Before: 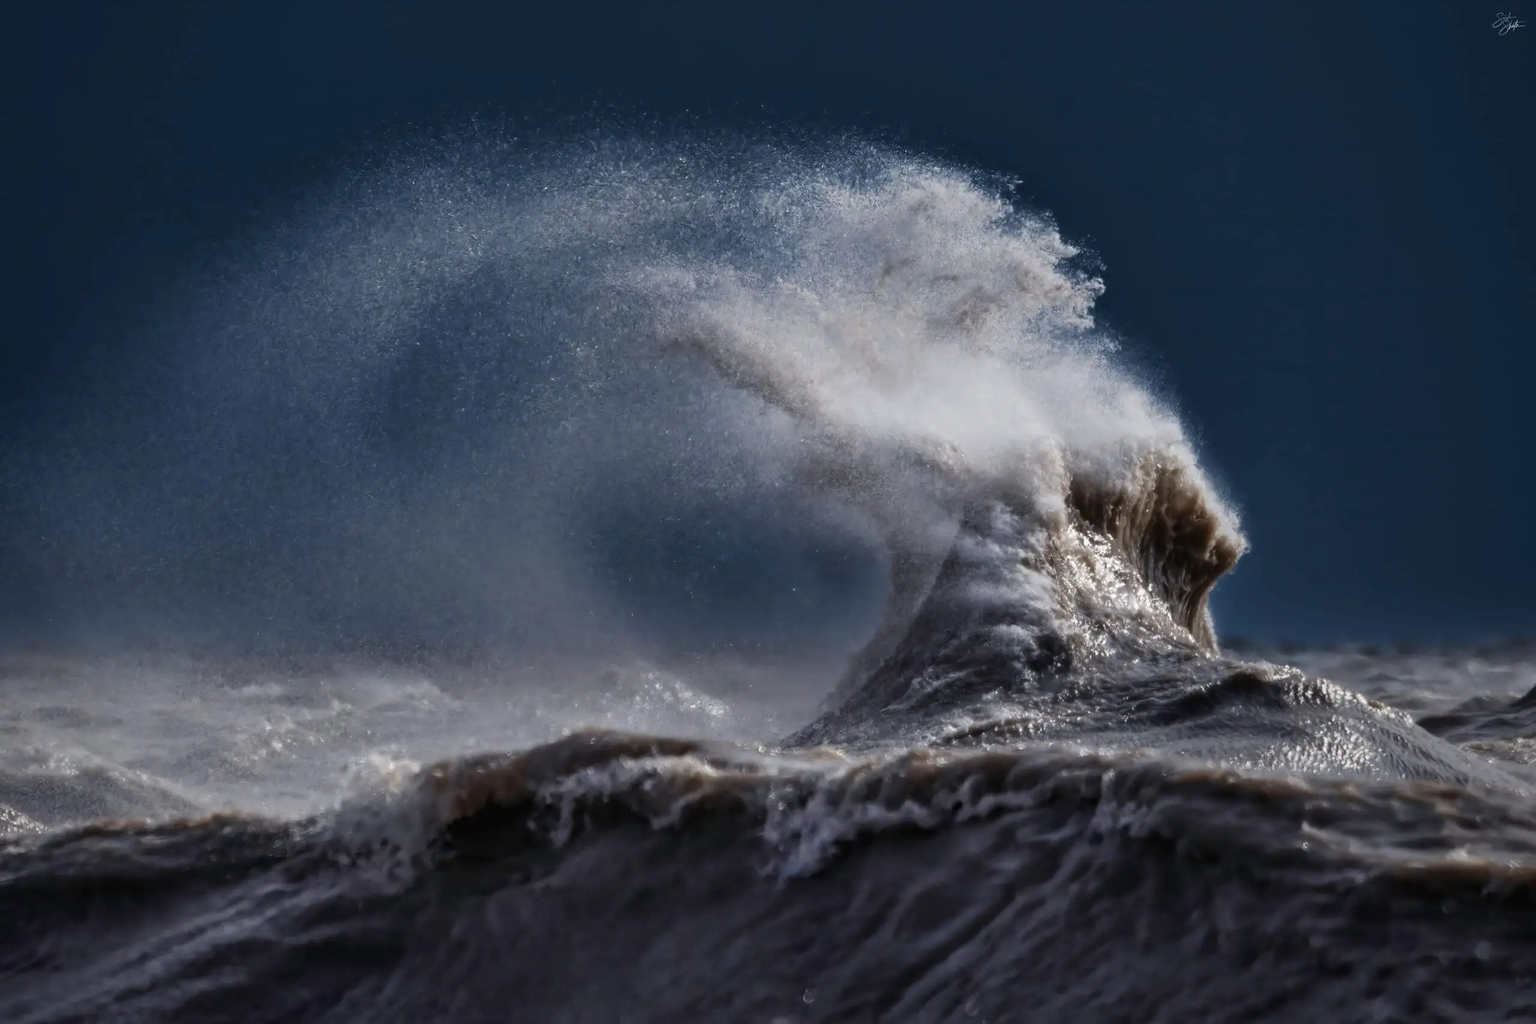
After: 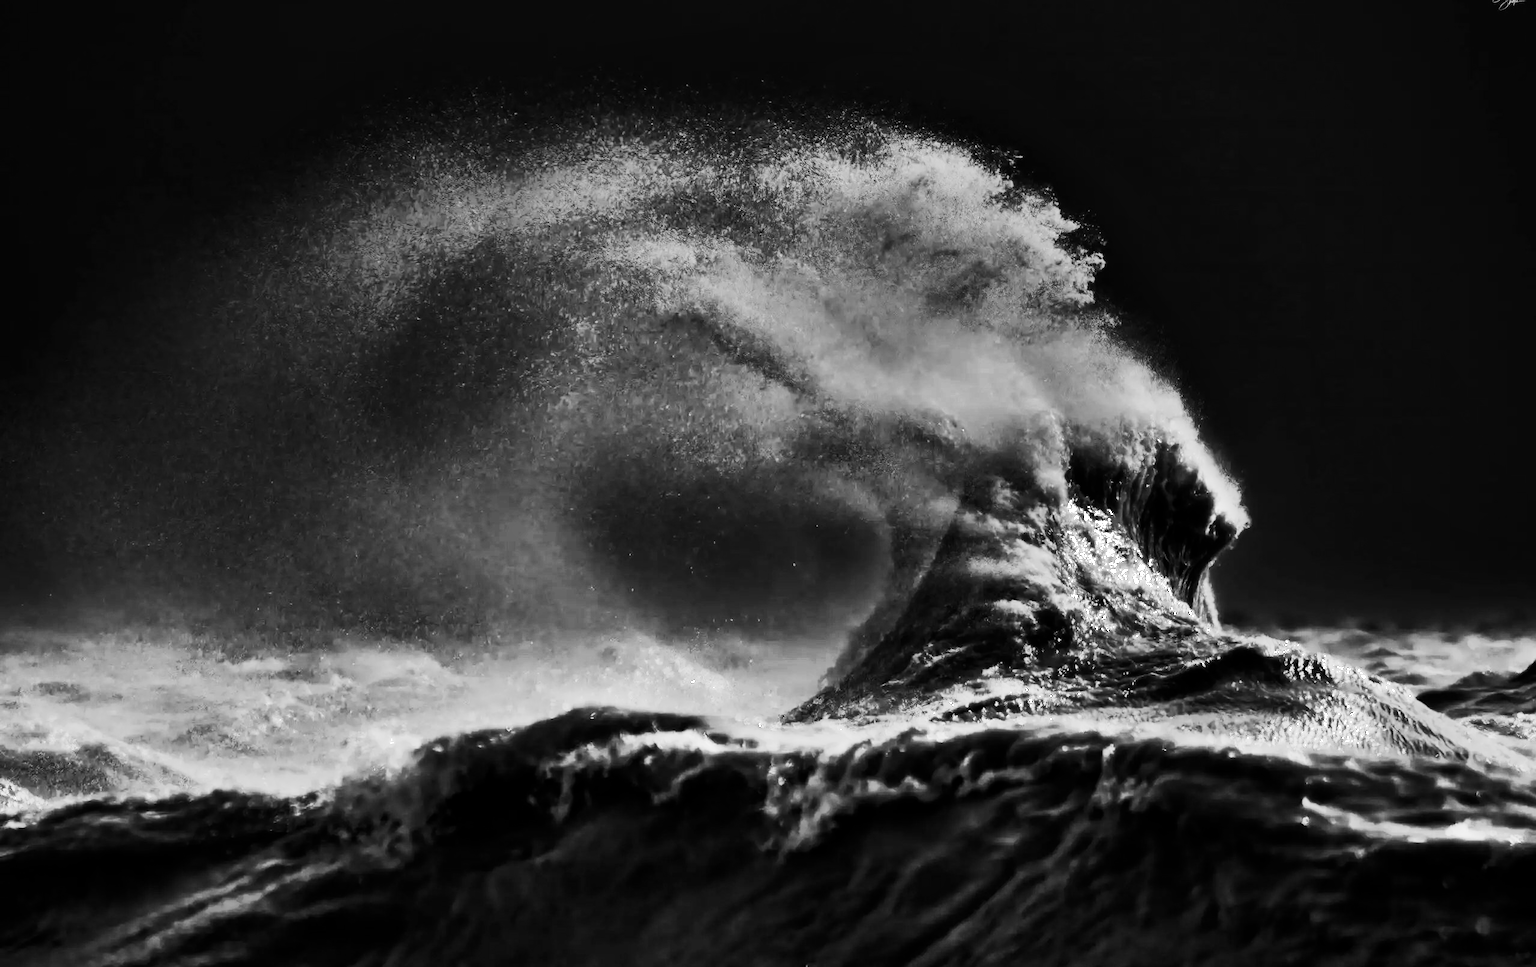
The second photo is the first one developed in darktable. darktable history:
shadows and highlights: radius 123.98, shadows 100, white point adjustment -3, highlights -100, highlights color adjustment 89.84%, soften with gaussian
contrast brightness saturation: brightness -1, saturation 1
monochrome: a 30.25, b 92.03
crop and rotate: top 2.479%, bottom 3.018%
exposure: black level correction 0, exposure 0.5 EV, compensate exposure bias true, compensate highlight preservation false
